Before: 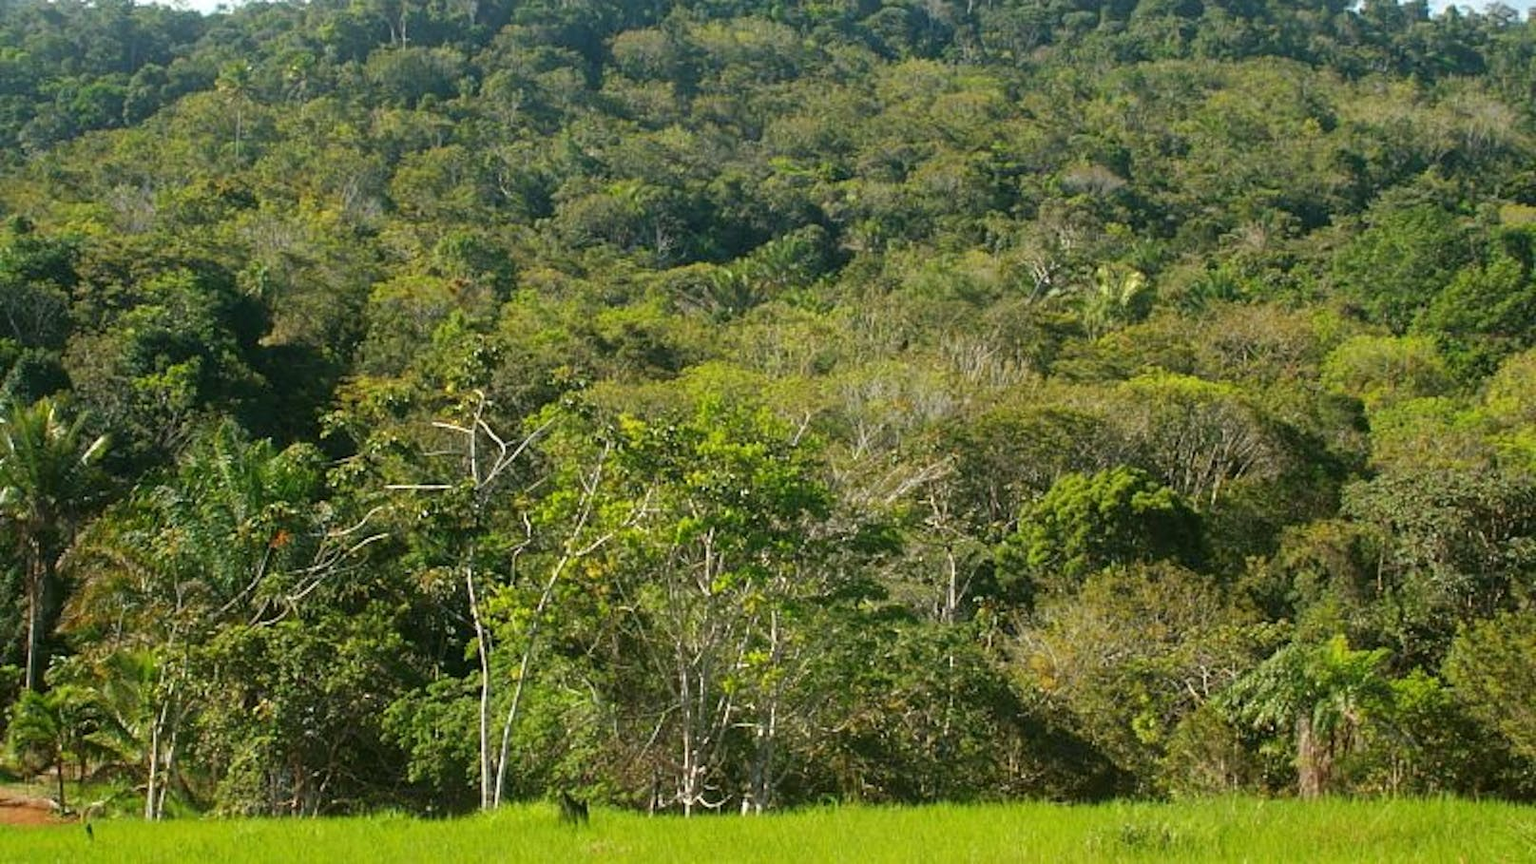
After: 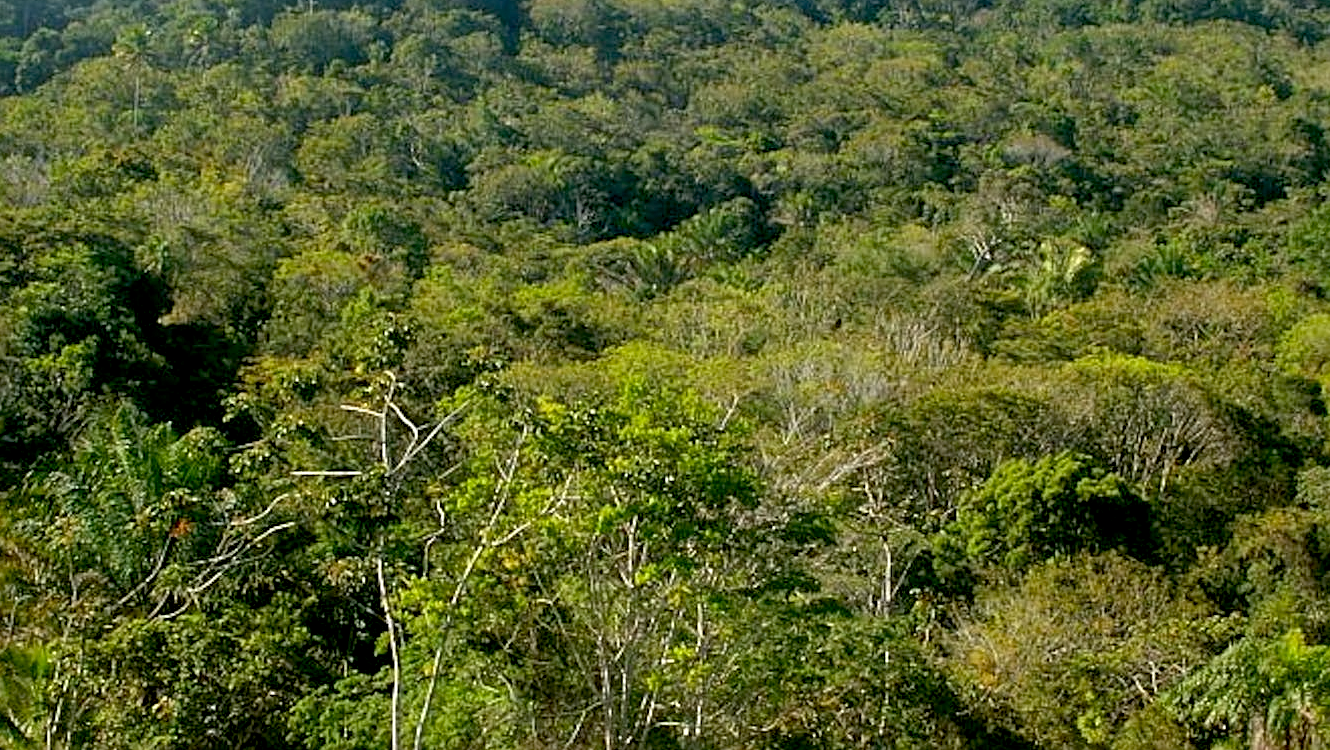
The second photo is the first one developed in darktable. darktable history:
crop and rotate: left 7.091%, top 4.376%, right 10.552%, bottom 13.085%
exposure: black level correction 0.016, exposure -0.008 EV, compensate highlight preservation false
sharpen: on, module defaults
